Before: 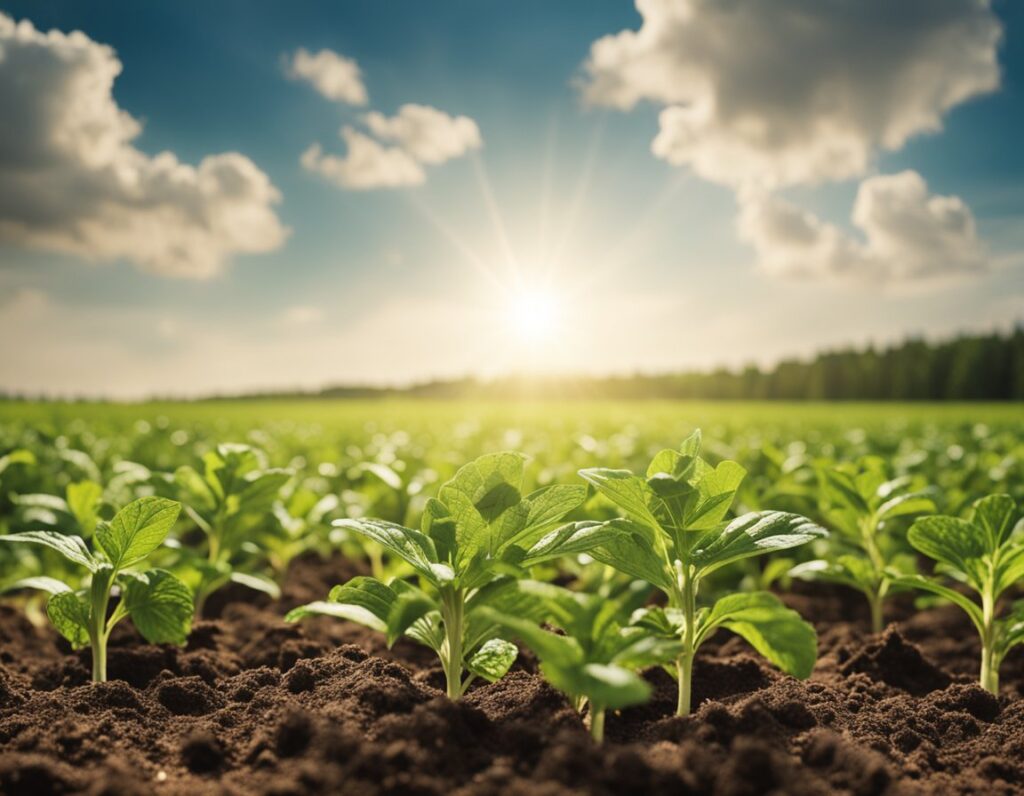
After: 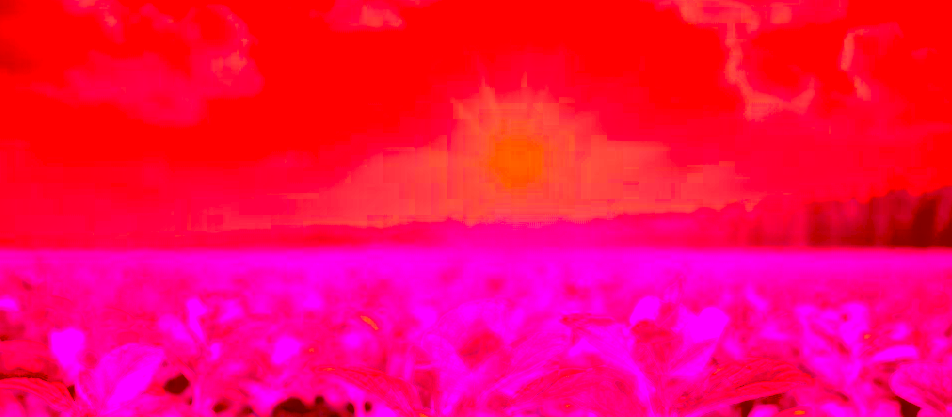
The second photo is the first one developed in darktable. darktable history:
crop: left 1.744%, top 19.225%, right 5.069%, bottom 28.357%
color correction: highlights a* -39.68, highlights b* -40, shadows a* -40, shadows b* -40, saturation -3
exposure: black level correction 0.029, exposure -0.073 EV, compensate highlight preservation false
contrast brightness saturation: contrast 0.06, brightness -0.01, saturation -0.23
shadows and highlights: white point adjustment 1, soften with gaussian
